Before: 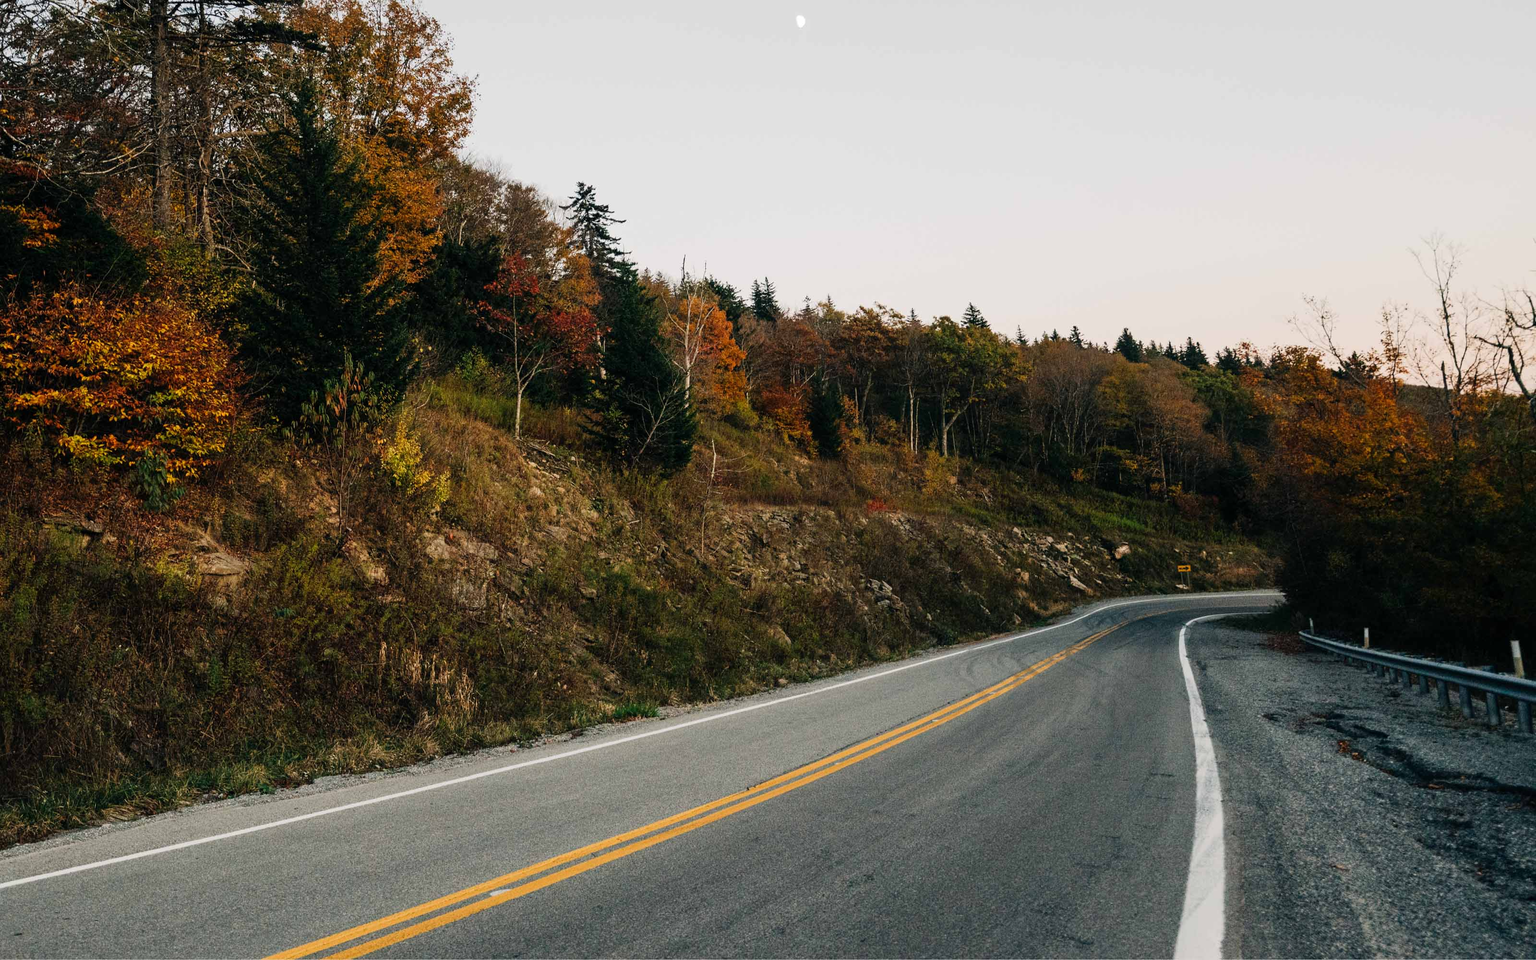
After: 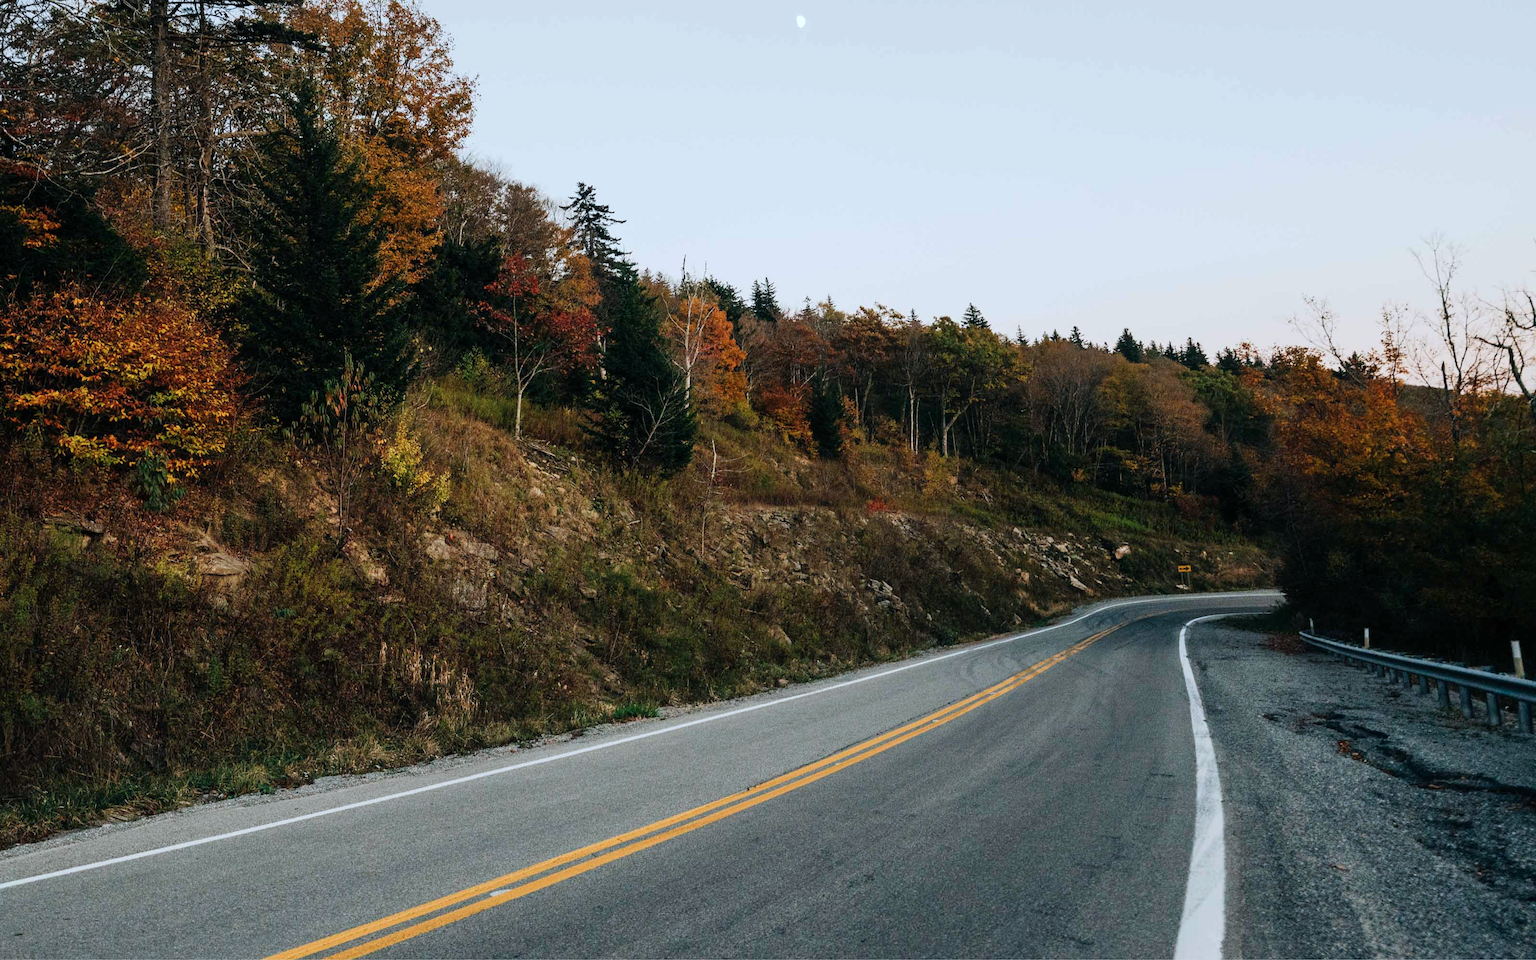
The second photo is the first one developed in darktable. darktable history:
color correction: highlights a* -3.86, highlights b* -10.88
